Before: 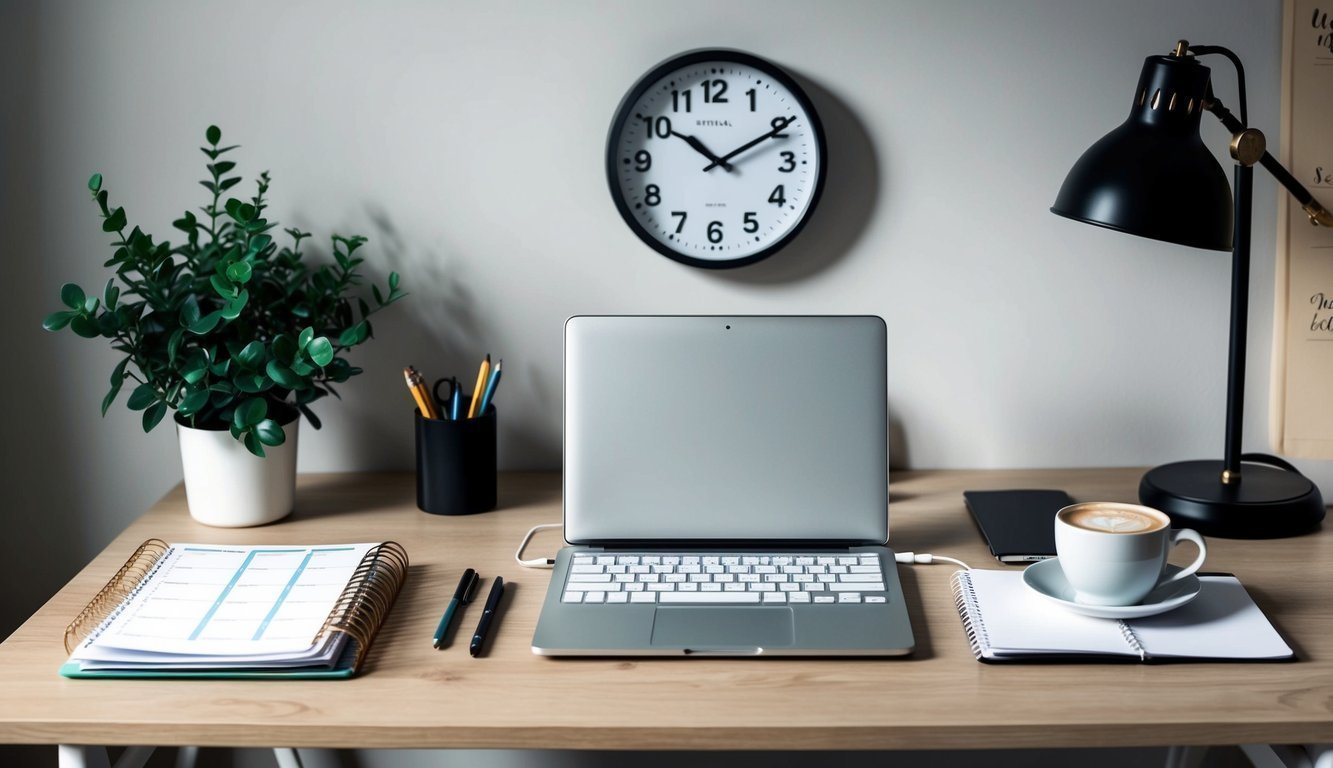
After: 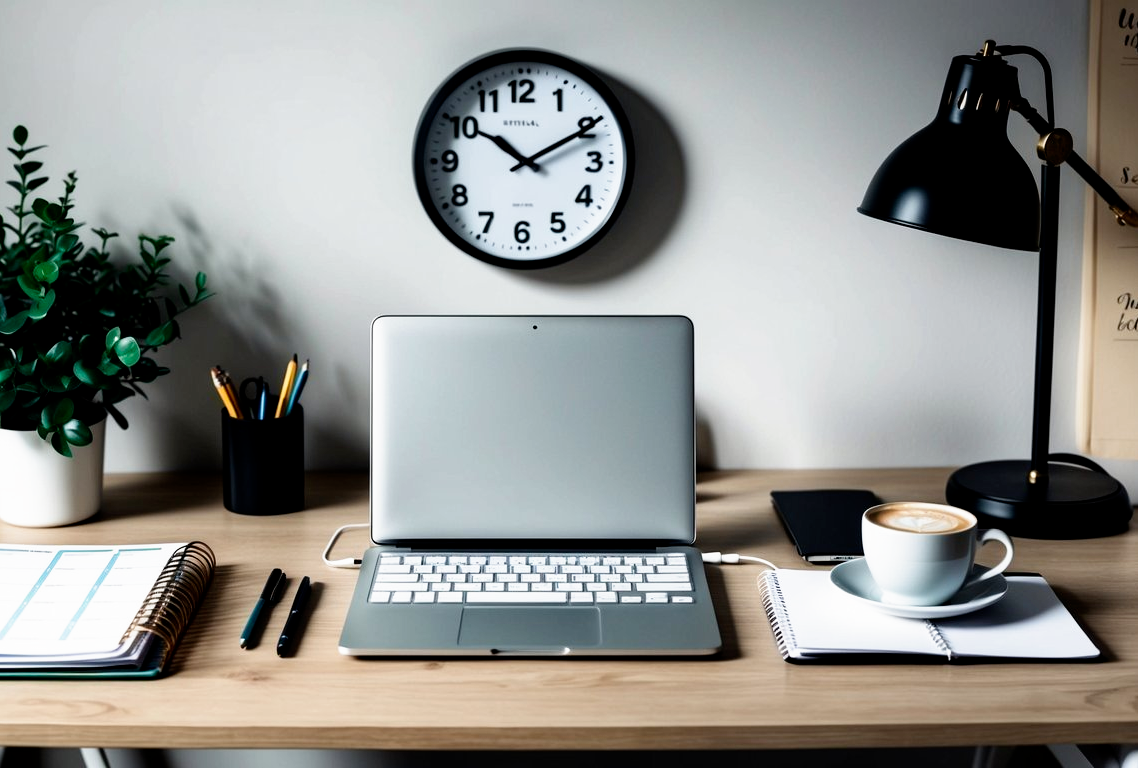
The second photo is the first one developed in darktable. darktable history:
crop and rotate: left 14.584%
filmic rgb: black relative exposure -8.7 EV, white relative exposure 2.7 EV, threshold 3 EV, target black luminance 0%, hardness 6.25, latitude 75%, contrast 1.325, highlights saturation mix -5%, preserve chrominance no, color science v5 (2021), iterations of high-quality reconstruction 0, enable highlight reconstruction true
